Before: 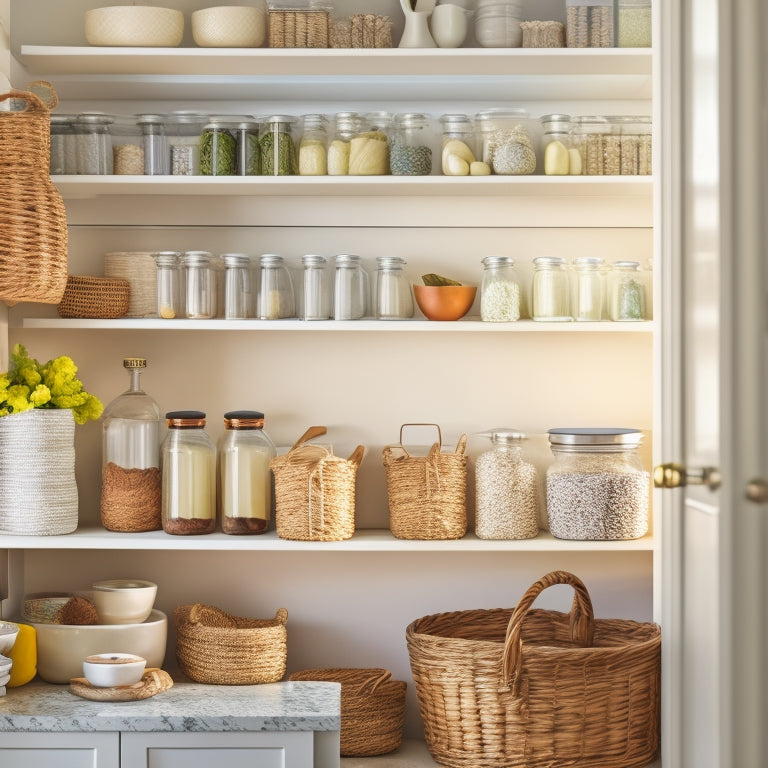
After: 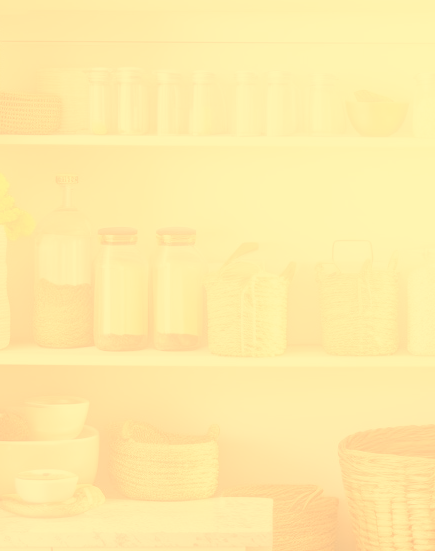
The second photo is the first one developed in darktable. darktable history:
crop: left 8.97%, top 24.044%, right 34.306%, bottom 4.196%
shadows and highlights: highlights 71.08, soften with gaussian
exposure: black level correction 0.001, exposure 0.499 EV, compensate highlight preservation false
contrast brightness saturation: contrast -0.301, brightness 0.756, saturation -0.799
color correction: highlights a* 9.82, highlights b* 38.54, shadows a* 14.07, shadows b* 3.68
